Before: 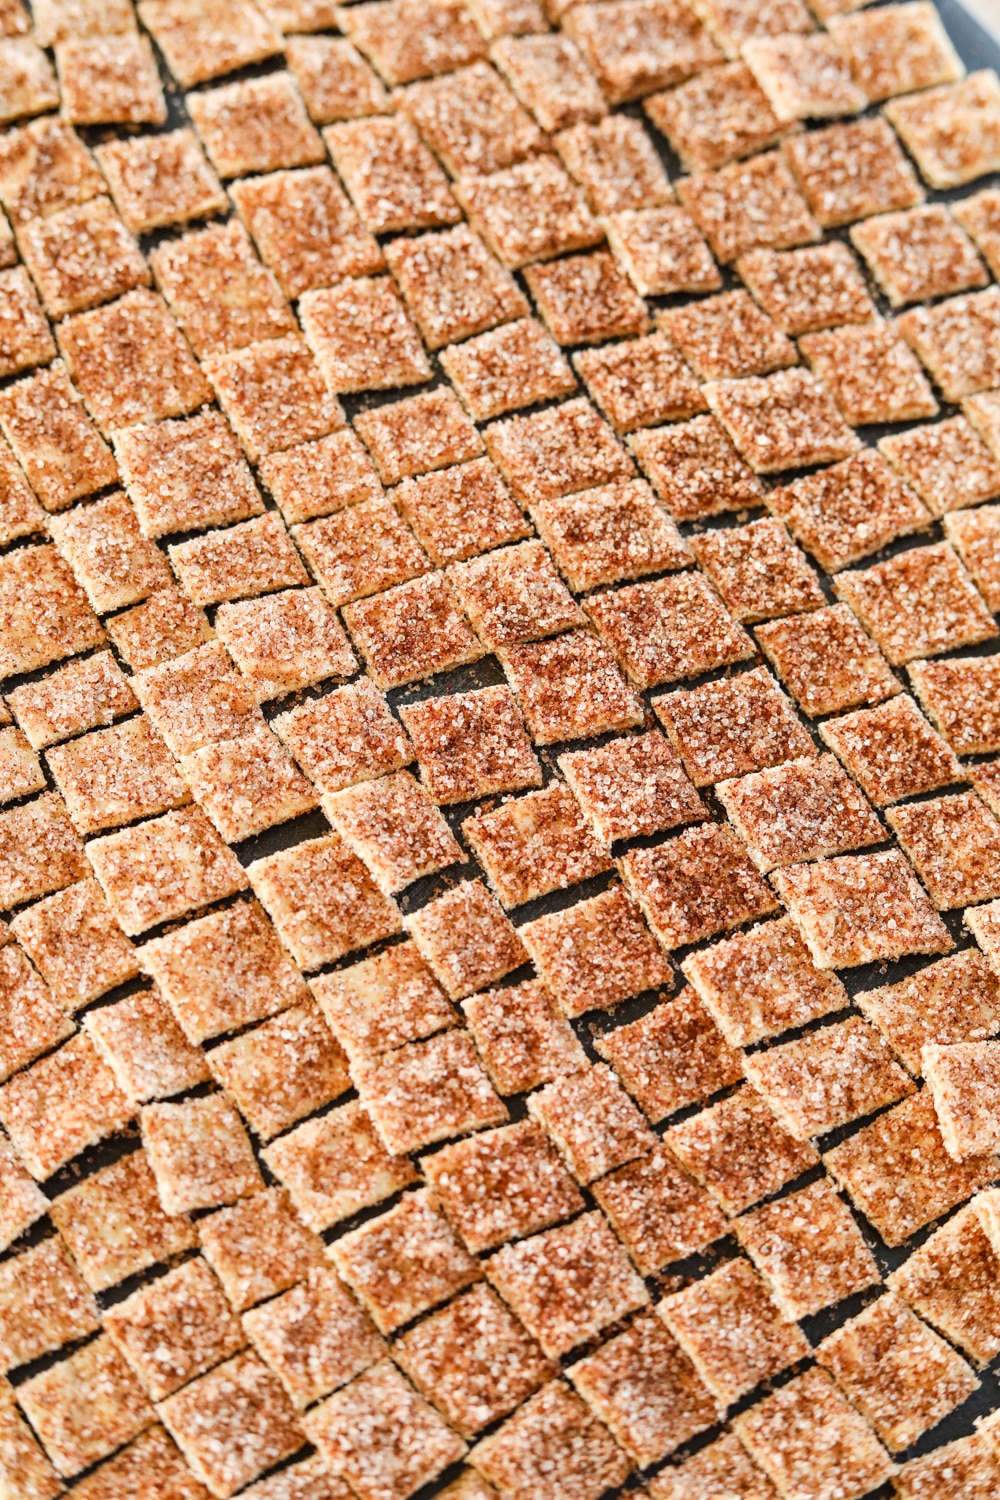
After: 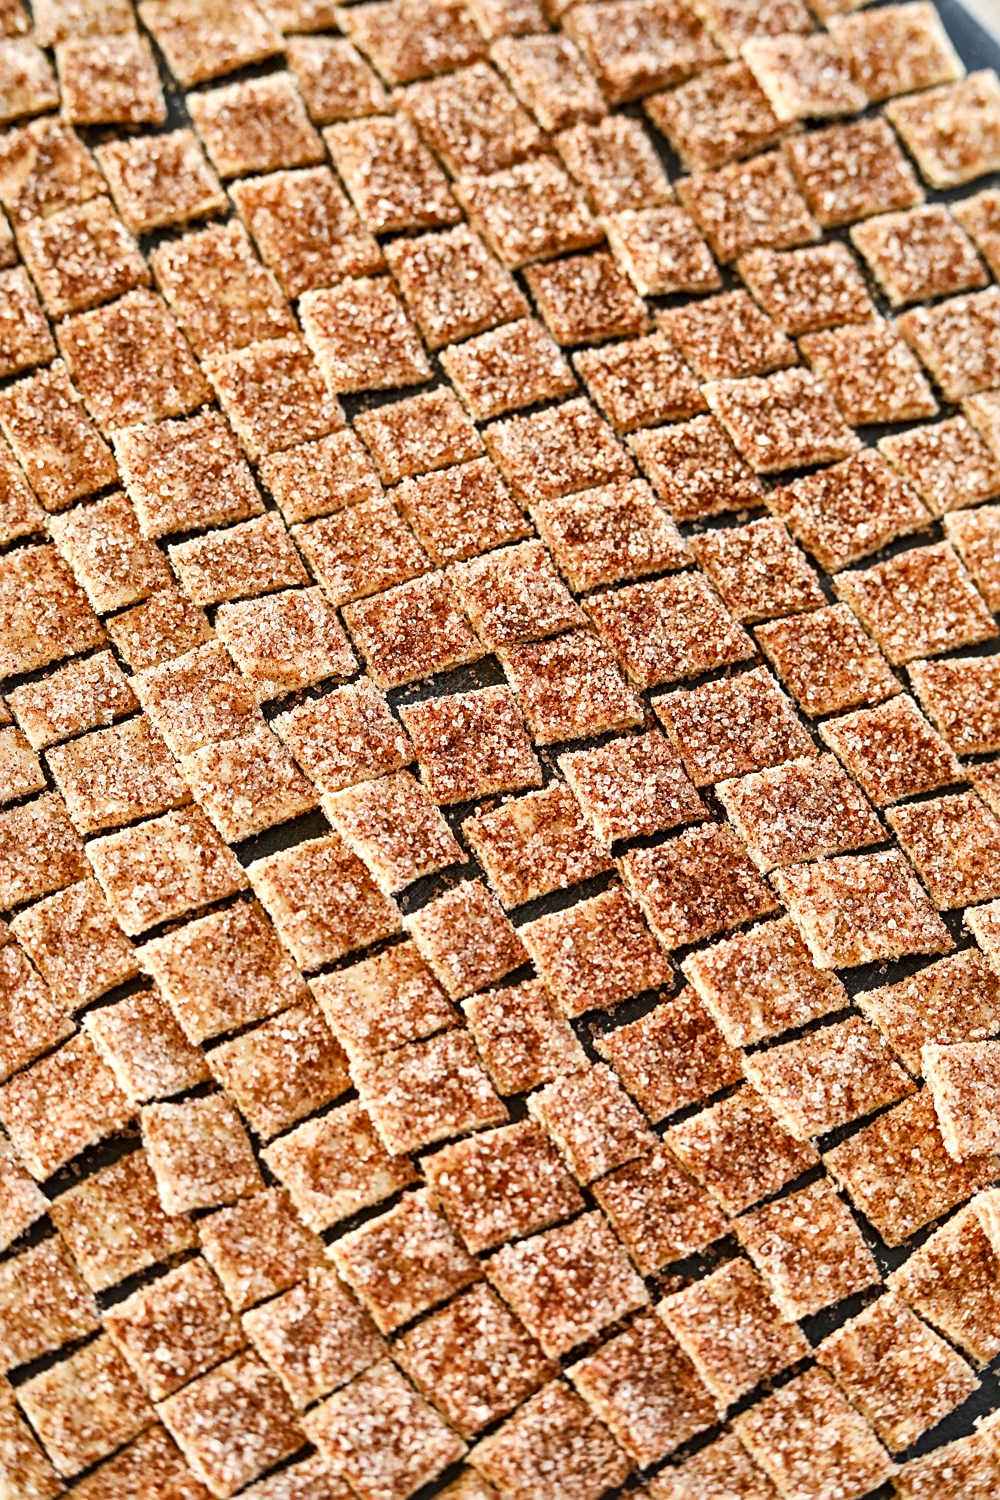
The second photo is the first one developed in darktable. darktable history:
shadows and highlights: low approximation 0.01, soften with gaussian
local contrast: mode bilateral grid, contrast 21, coarseness 49, detail 144%, midtone range 0.2
sharpen: radius 2.19, amount 0.378, threshold 0.123
